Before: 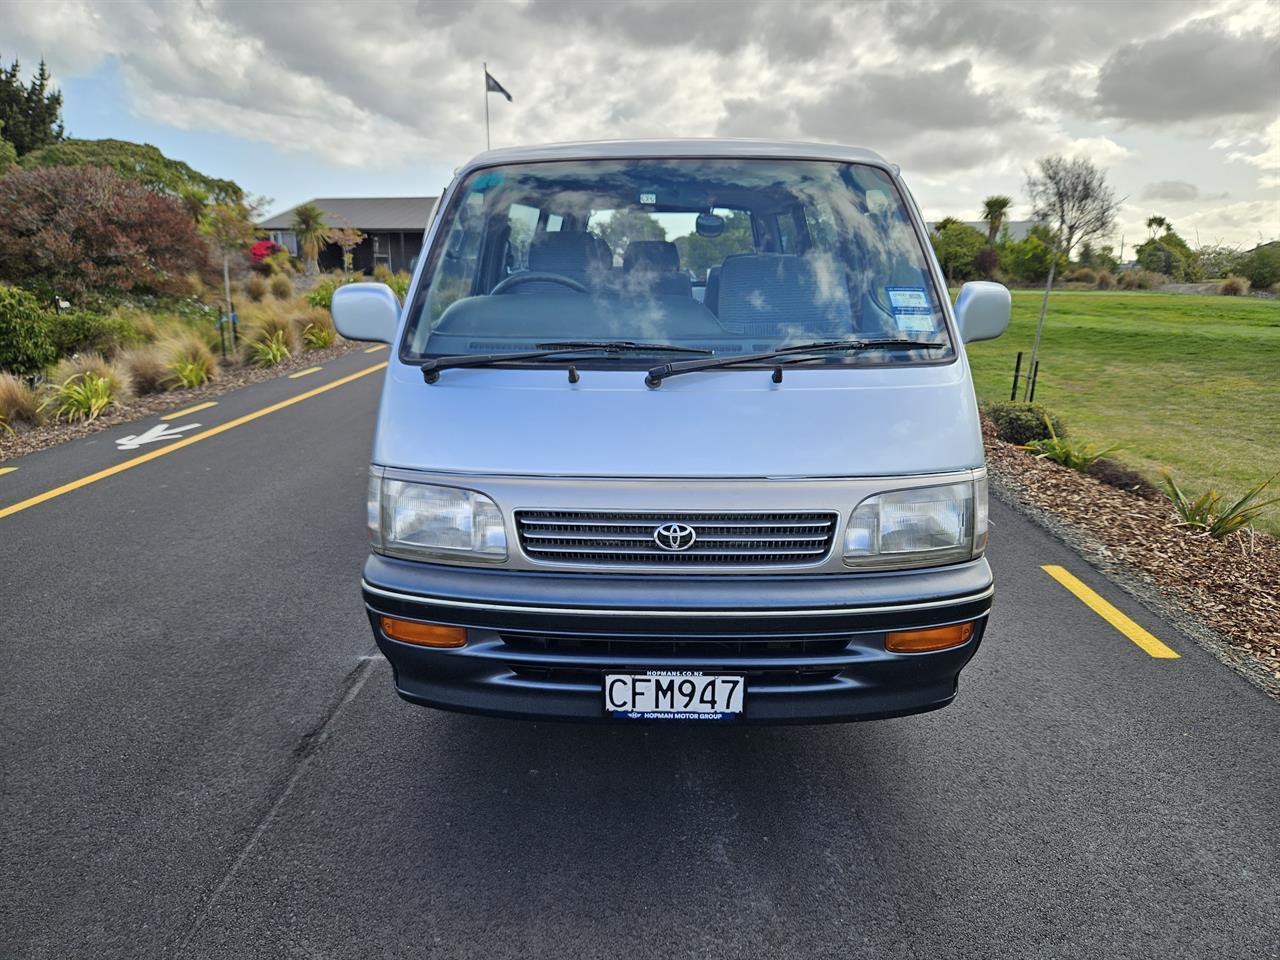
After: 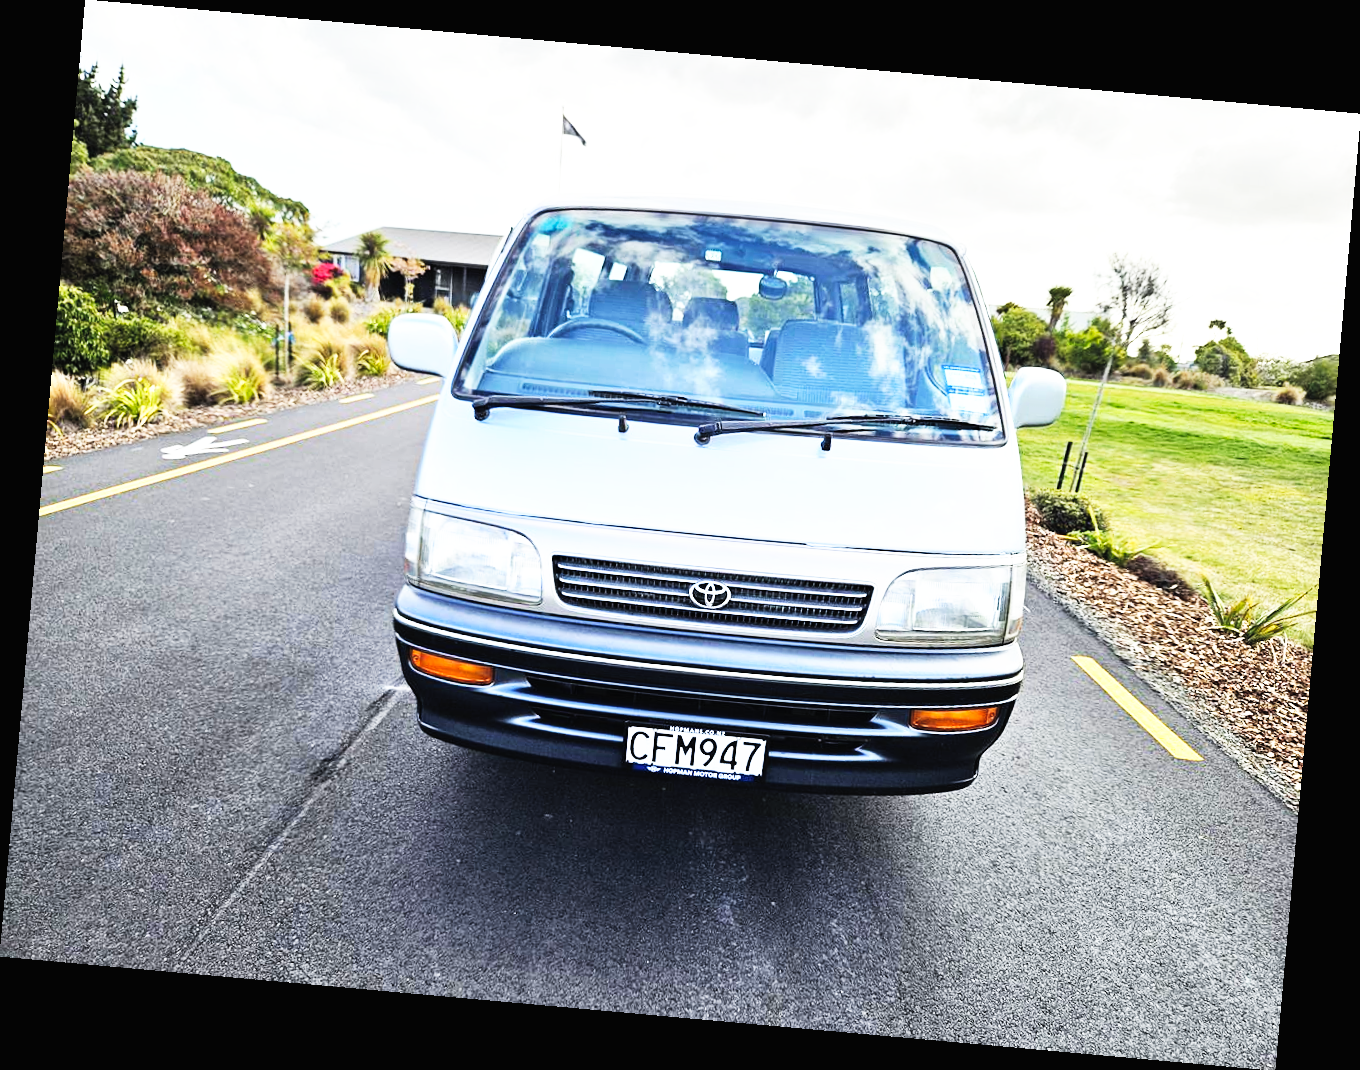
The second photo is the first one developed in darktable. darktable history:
rotate and perspective: rotation 5.12°, automatic cropping off
contrast brightness saturation: brightness 0.13
base curve: curves: ch0 [(0, 0) (0.007, 0.004) (0.027, 0.03) (0.046, 0.07) (0.207, 0.54) (0.442, 0.872) (0.673, 0.972) (1, 1)], preserve colors none
tone equalizer: -8 EV -0.75 EV, -7 EV -0.7 EV, -6 EV -0.6 EV, -5 EV -0.4 EV, -3 EV 0.4 EV, -2 EV 0.6 EV, -1 EV 0.7 EV, +0 EV 0.75 EV, edges refinement/feathering 500, mask exposure compensation -1.57 EV, preserve details no
